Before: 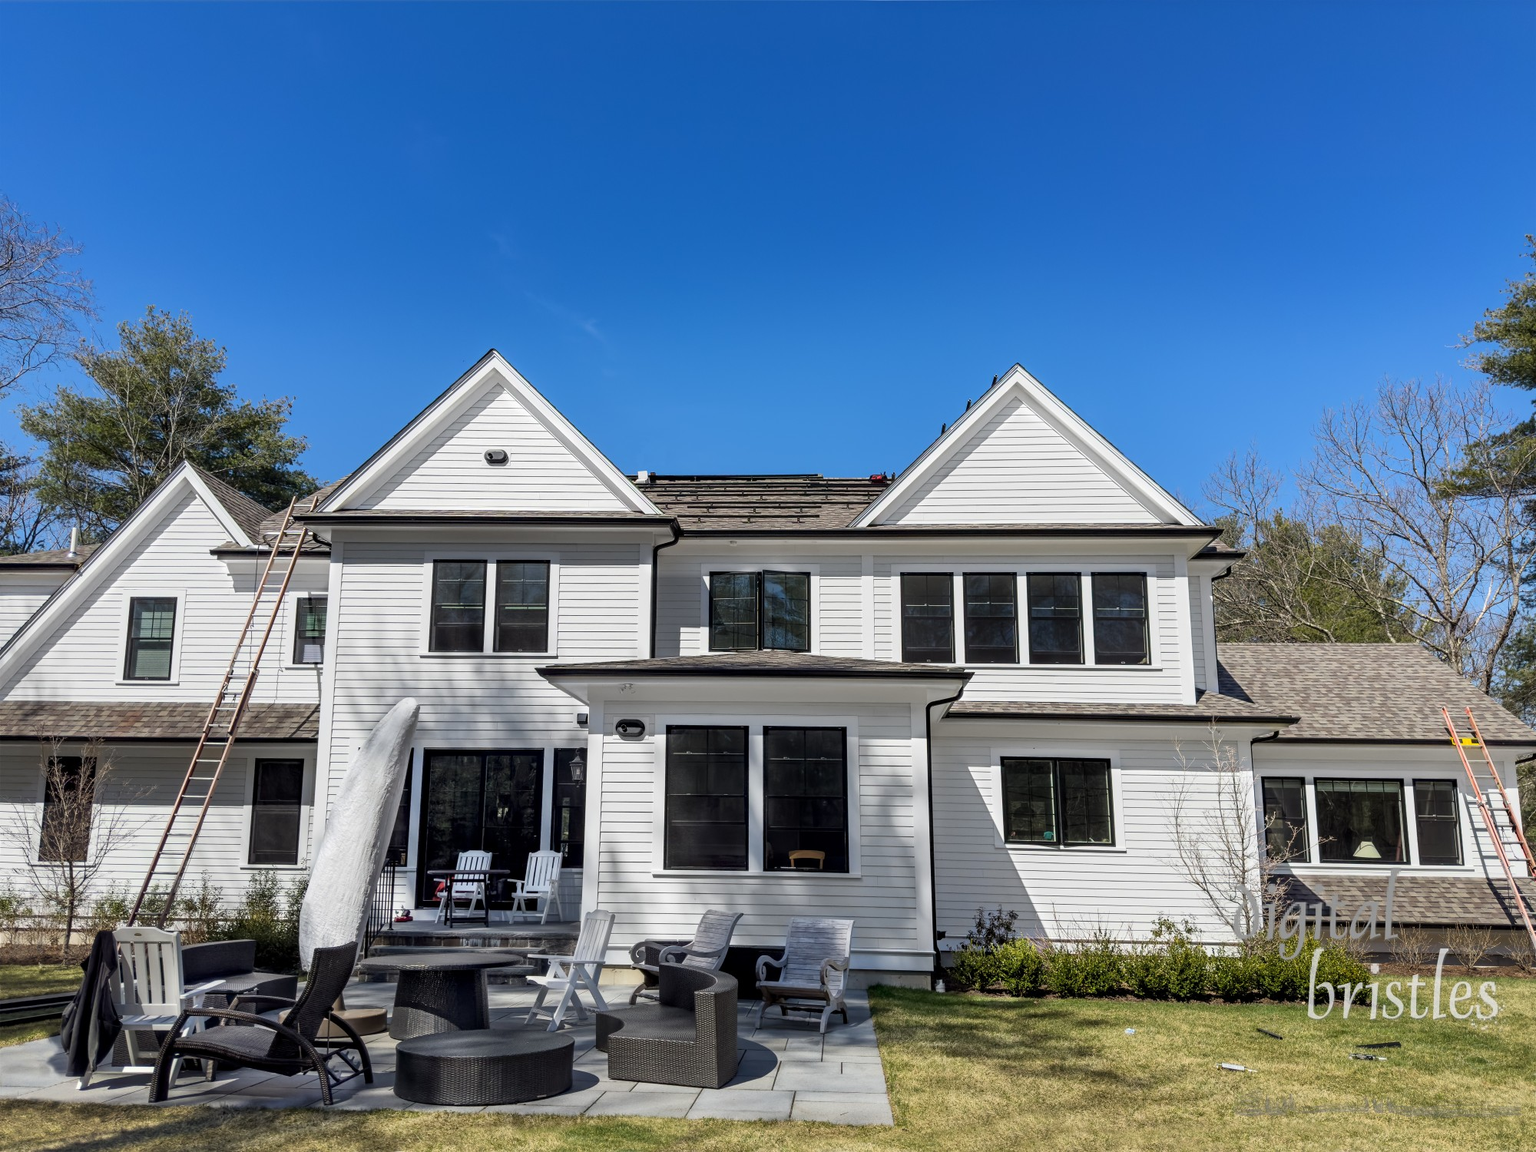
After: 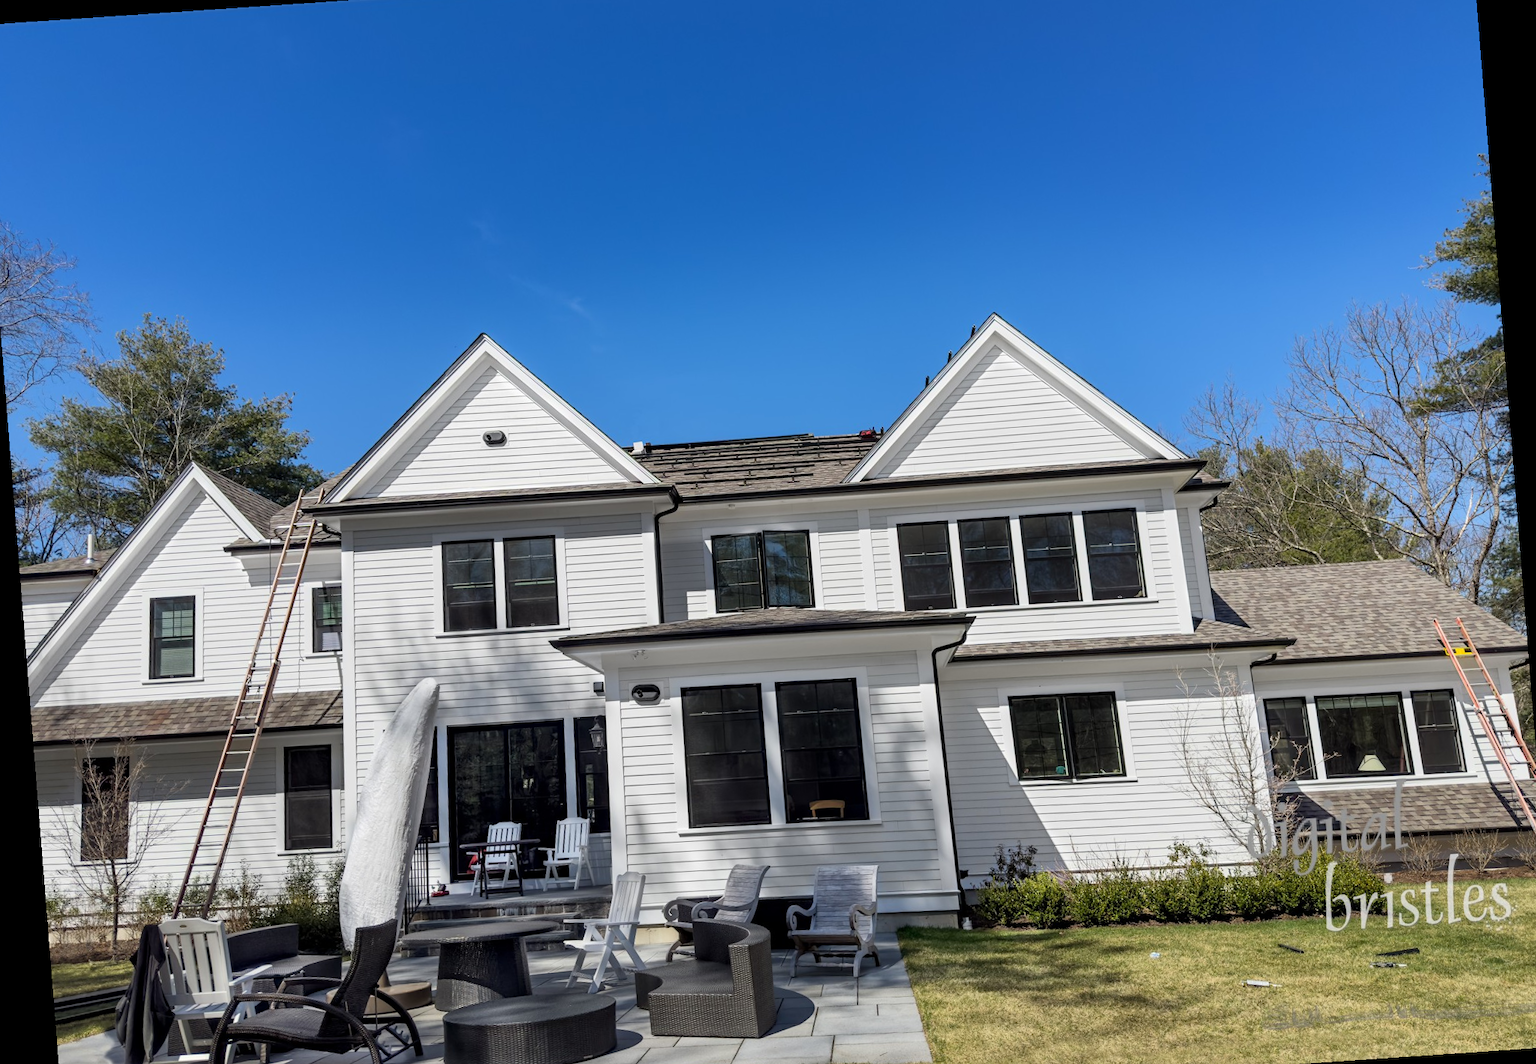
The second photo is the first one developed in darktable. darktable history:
rotate and perspective: rotation -4.2°, shear 0.006, automatic cropping off
crop: left 1.507%, top 6.147%, right 1.379%, bottom 6.637%
